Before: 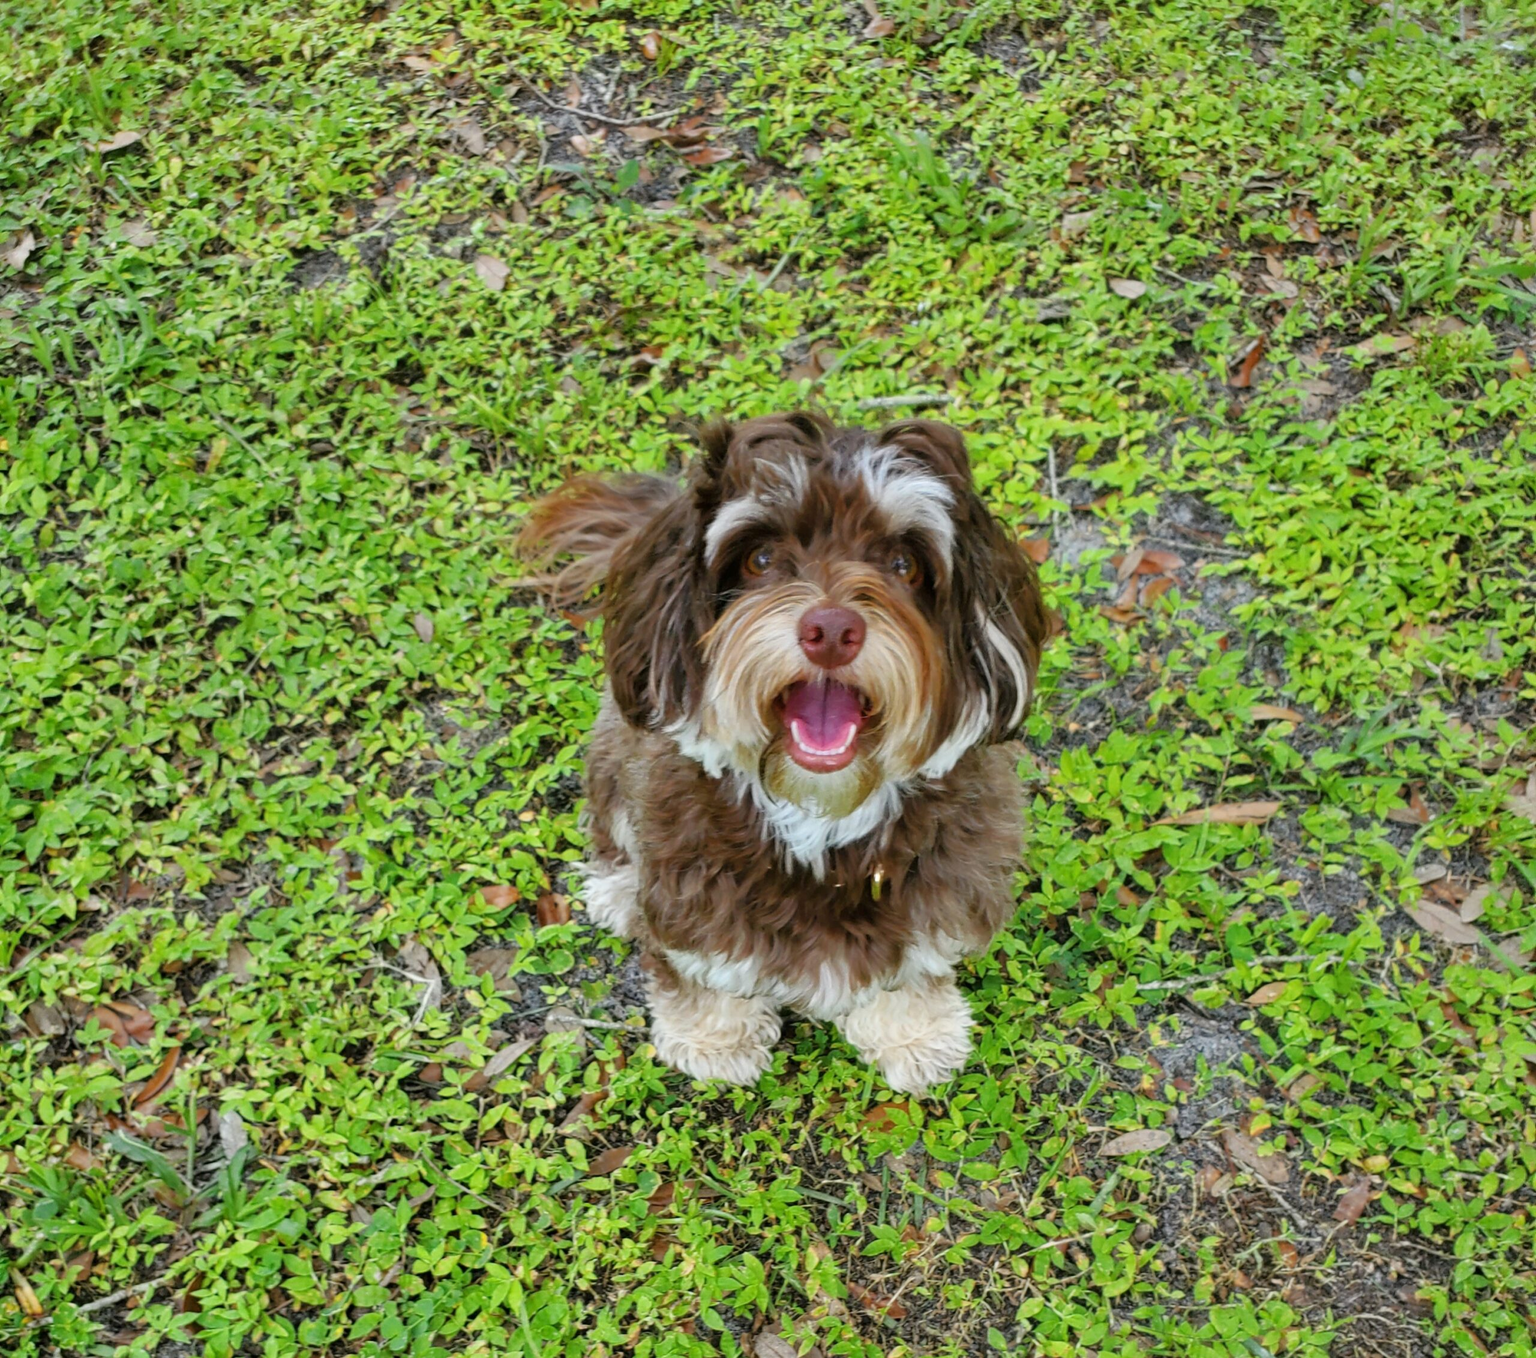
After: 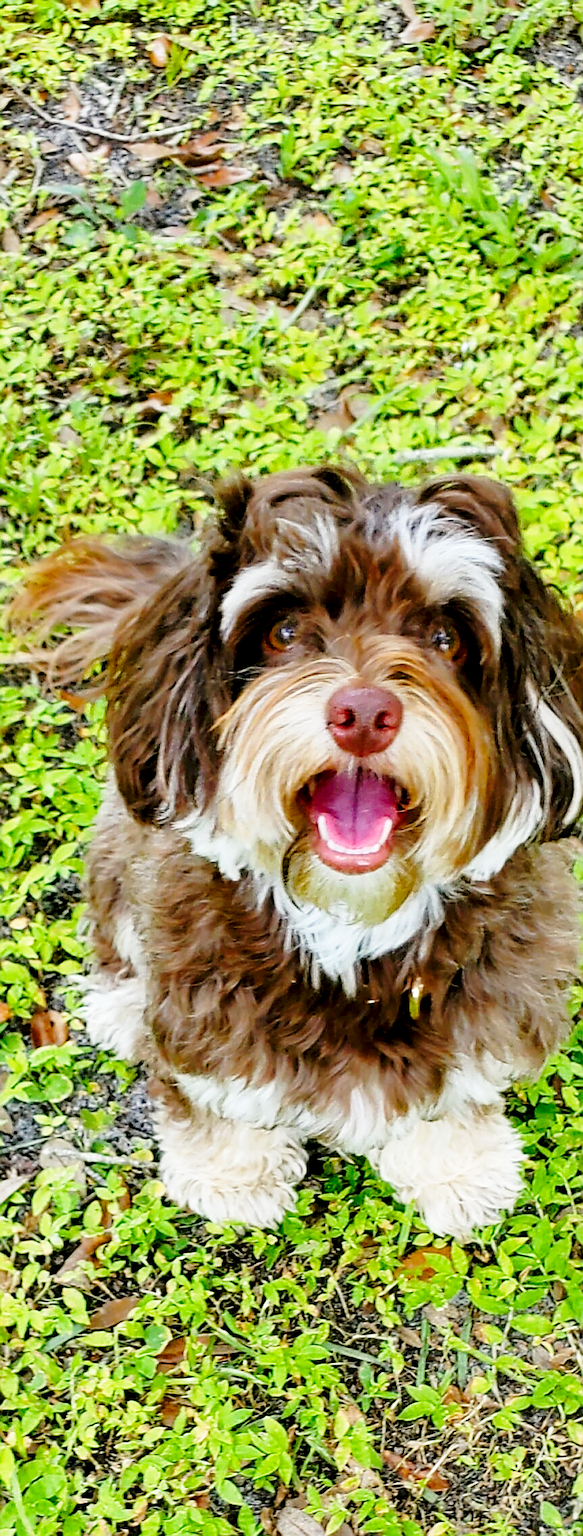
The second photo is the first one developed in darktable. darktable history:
base curve: curves: ch0 [(0, 0) (0.028, 0.03) (0.121, 0.232) (0.46, 0.748) (0.859, 0.968) (1, 1)], exposure shift 0.01, preserve colors none
crop: left 33.23%, right 33.193%
exposure: black level correction 0.01, exposure 0.01 EV, compensate highlight preservation false
sharpen: radius 1.421, amount 1.232, threshold 0.803
